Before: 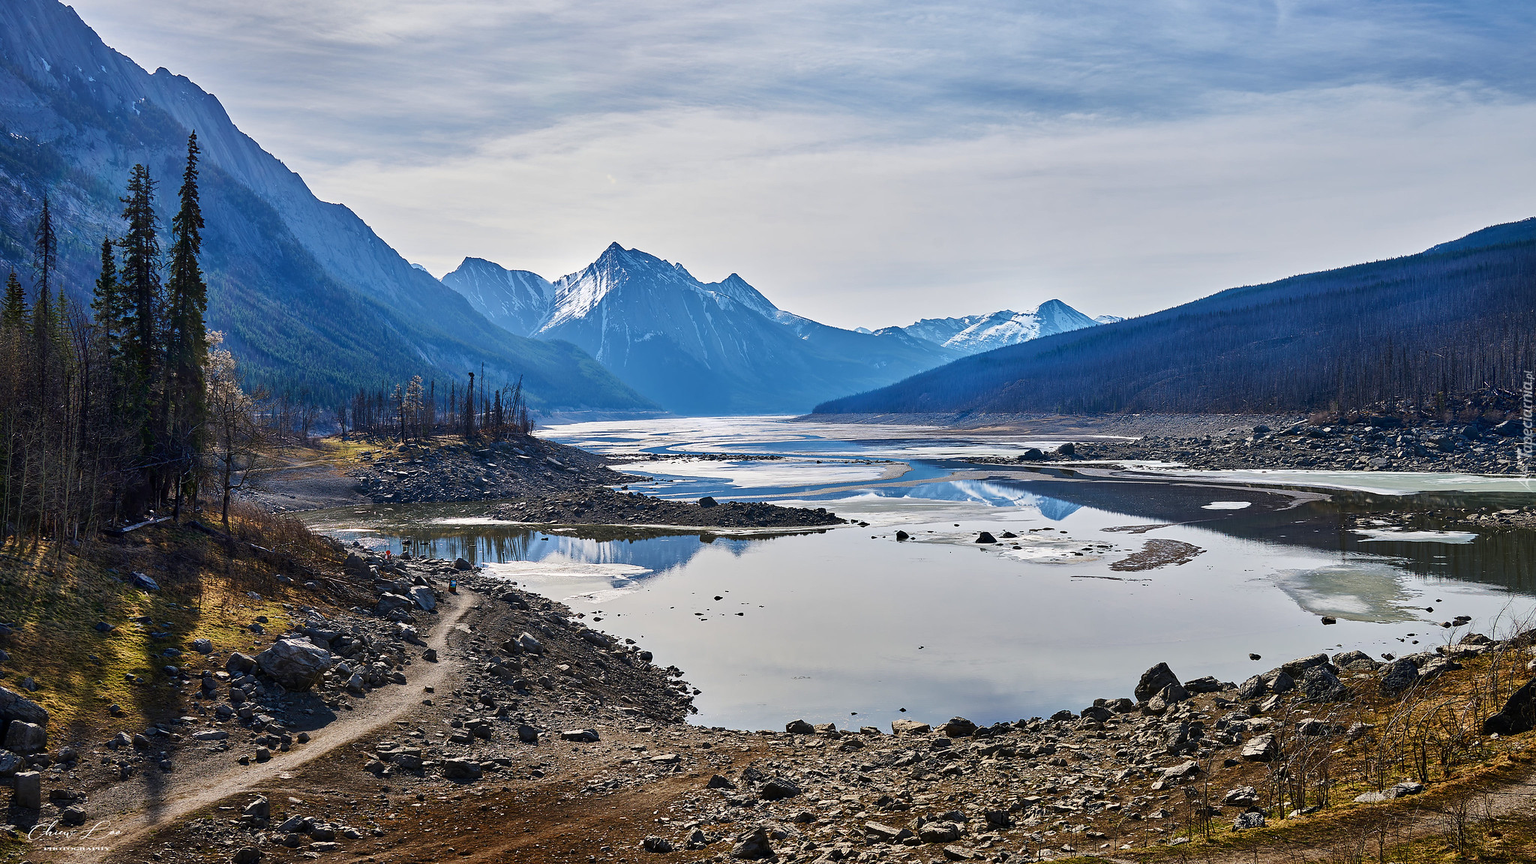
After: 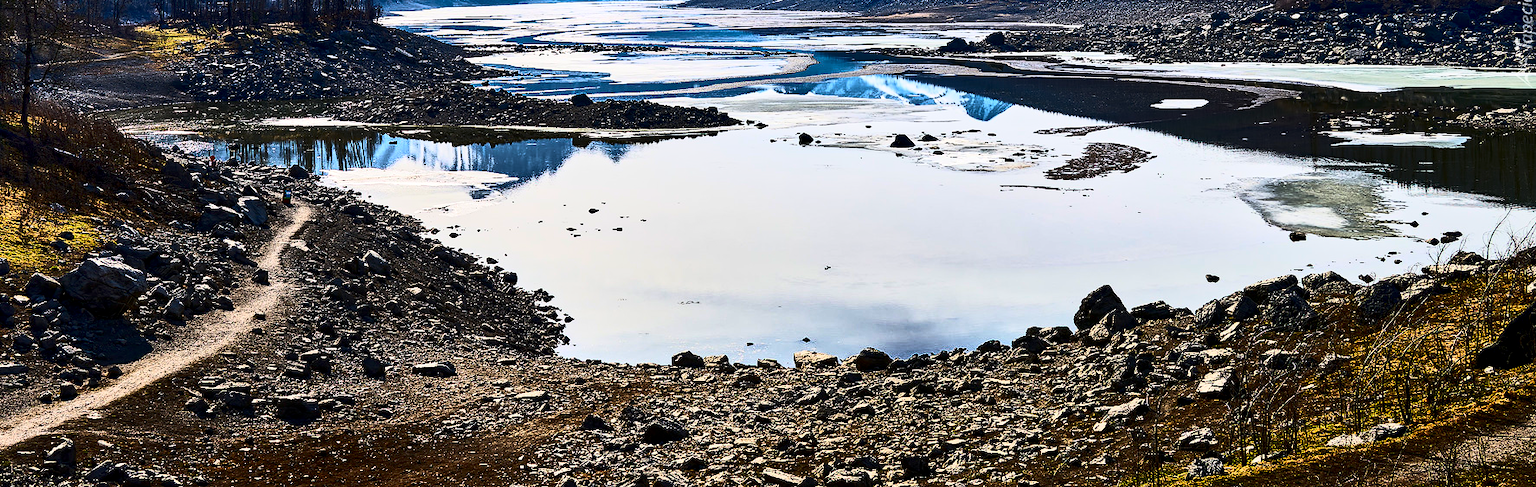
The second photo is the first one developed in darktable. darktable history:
tone curve: curves: ch0 [(0, 0) (0.427, 0.375) (0.616, 0.801) (1, 1)], color space Lab, linked channels, preserve colors none
contrast brightness saturation: contrast 0.19, brightness -0.11, saturation 0.21
local contrast: highlights 100%, shadows 100%, detail 120%, midtone range 0.2
shadows and highlights: shadows 25, highlights -25
crop and rotate: left 13.306%, top 48.129%, bottom 2.928%
